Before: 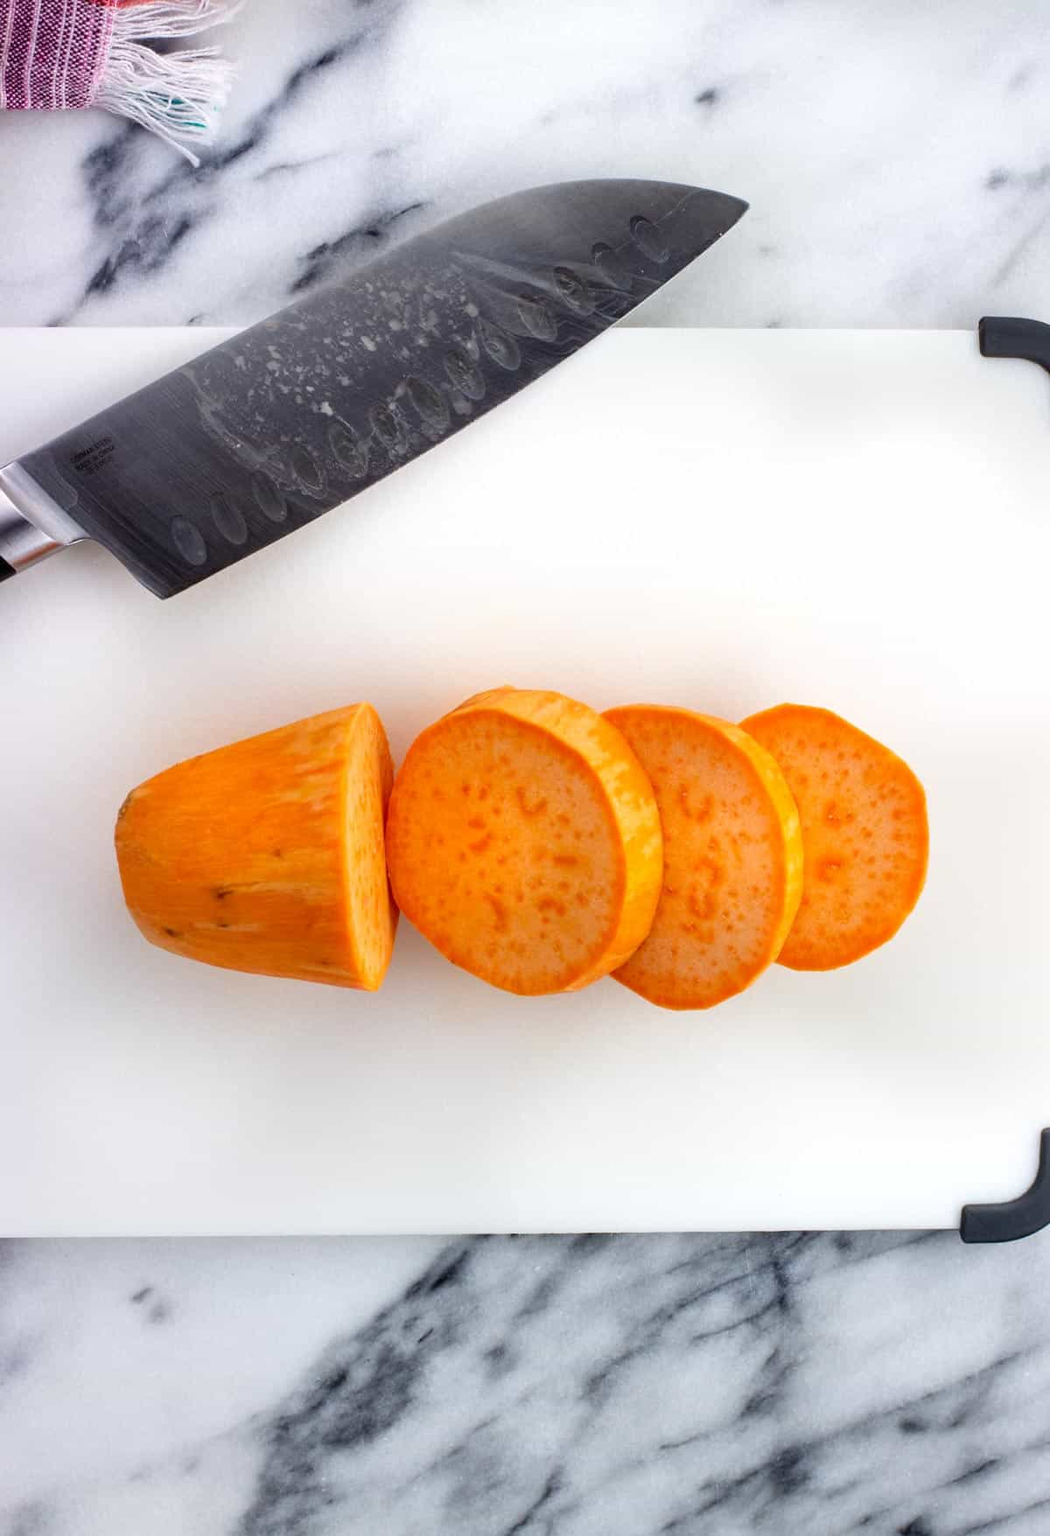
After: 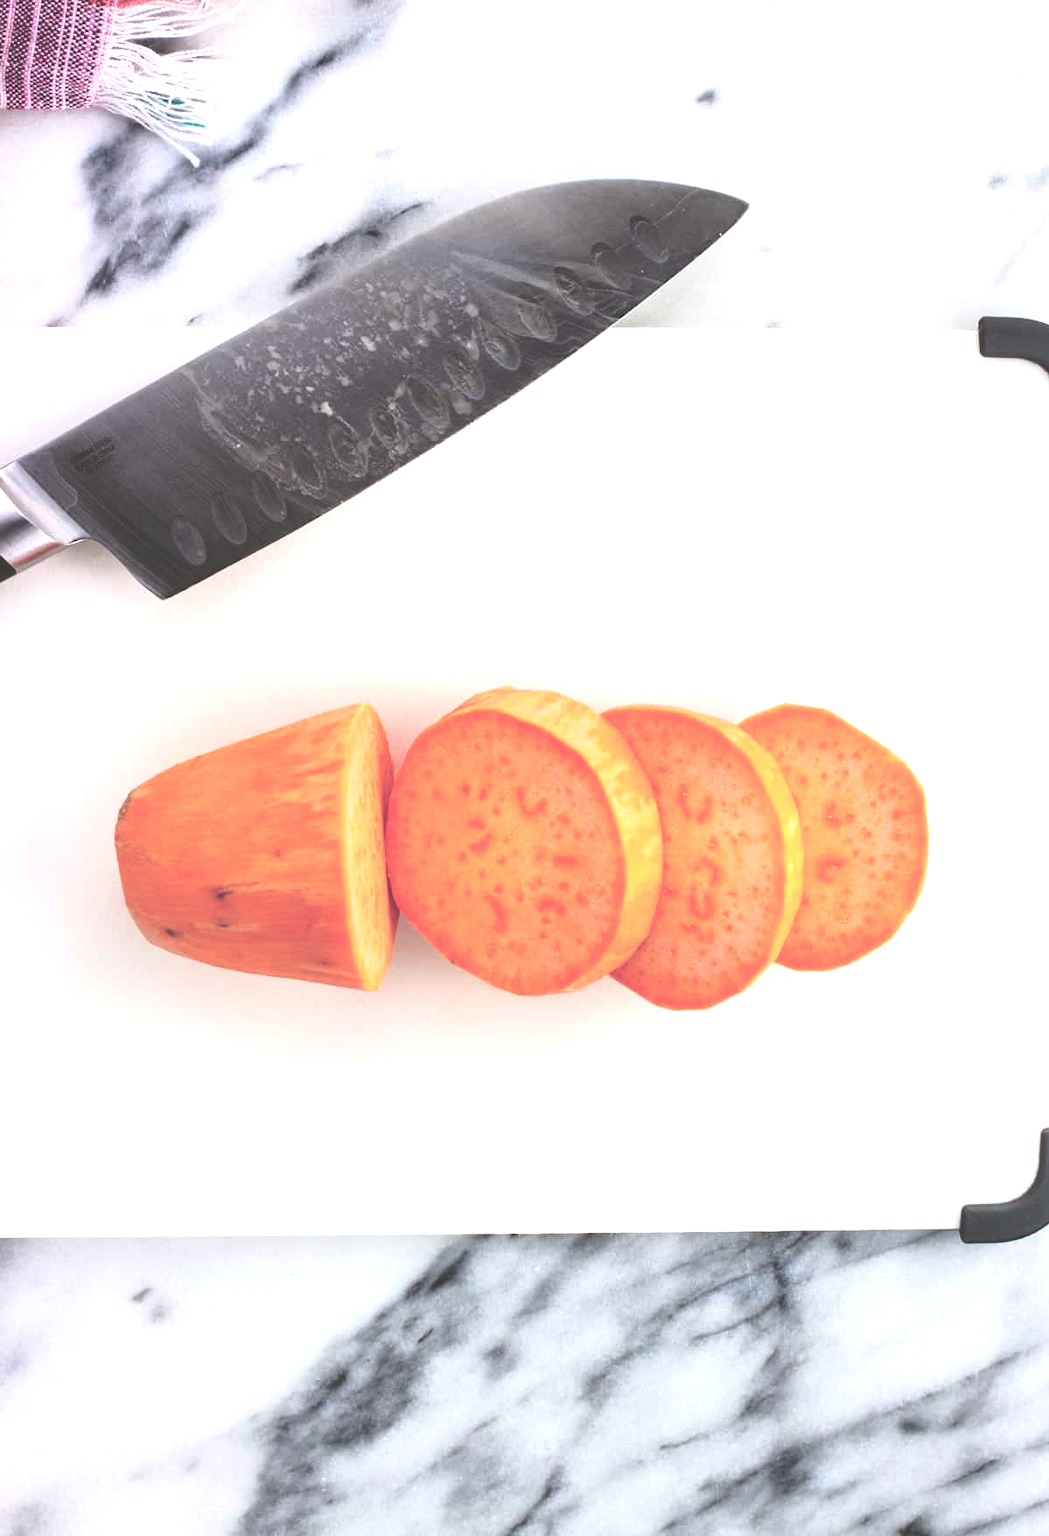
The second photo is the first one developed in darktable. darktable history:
exposure: black level correction -0.062, exposure -0.05 EV, compensate highlight preservation false
tone equalizer: -8 EV -0.75 EV, -7 EV -0.7 EV, -6 EV -0.6 EV, -5 EV -0.4 EV, -3 EV 0.4 EV, -2 EV 0.6 EV, -1 EV 0.7 EV, +0 EV 0.75 EV, edges refinement/feathering 500, mask exposure compensation -1.57 EV, preserve details no
tone curve: curves: ch0 [(0, 0.021) (0.059, 0.053) (0.197, 0.191) (0.32, 0.311) (0.495, 0.505) (0.725, 0.731) (0.89, 0.919) (1, 1)]; ch1 [(0, 0) (0.094, 0.081) (0.285, 0.299) (0.401, 0.424) (0.453, 0.439) (0.495, 0.496) (0.54, 0.55) (0.615, 0.637) (0.657, 0.683) (1, 1)]; ch2 [(0, 0) (0.257, 0.217) (0.43, 0.421) (0.498, 0.507) (0.547, 0.539) (0.595, 0.56) (0.644, 0.599) (1, 1)], color space Lab, independent channels, preserve colors none
